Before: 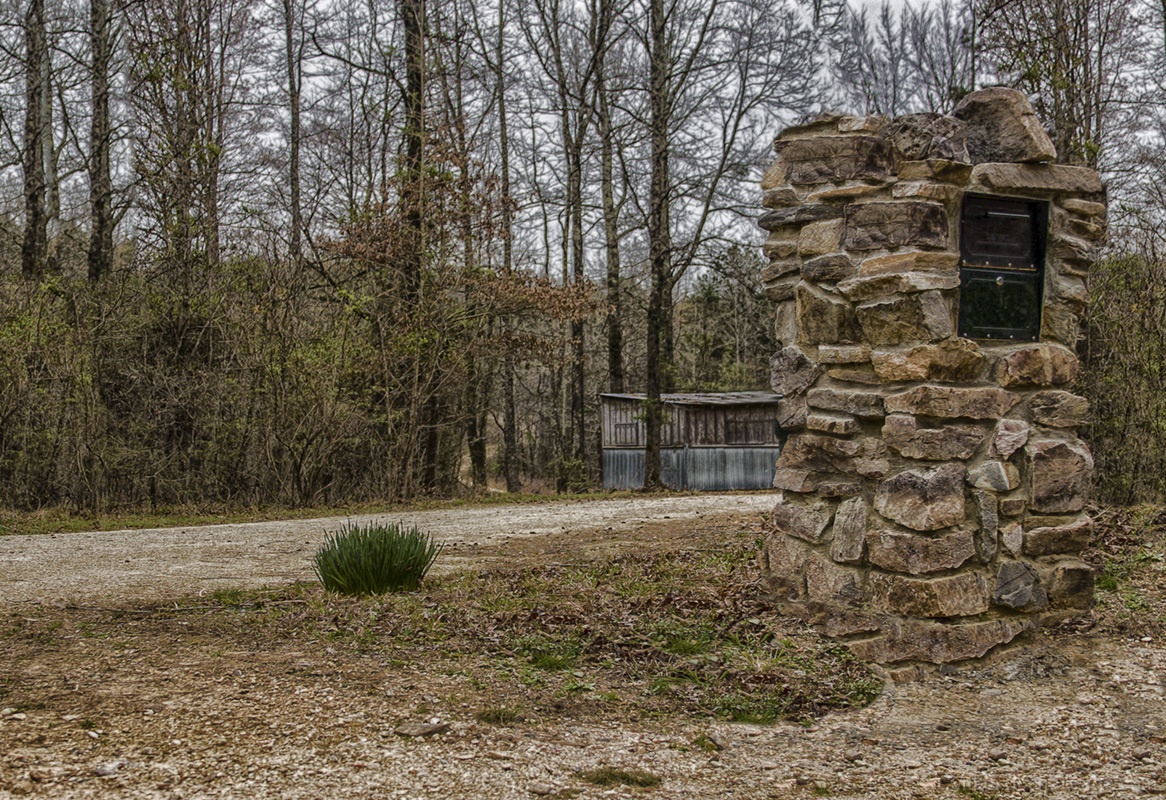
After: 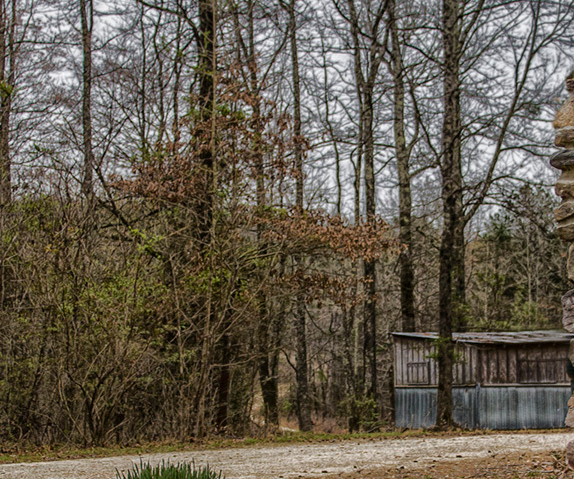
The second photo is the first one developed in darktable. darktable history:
crop: left 17.839%, top 7.674%, right 32.908%, bottom 32.366%
